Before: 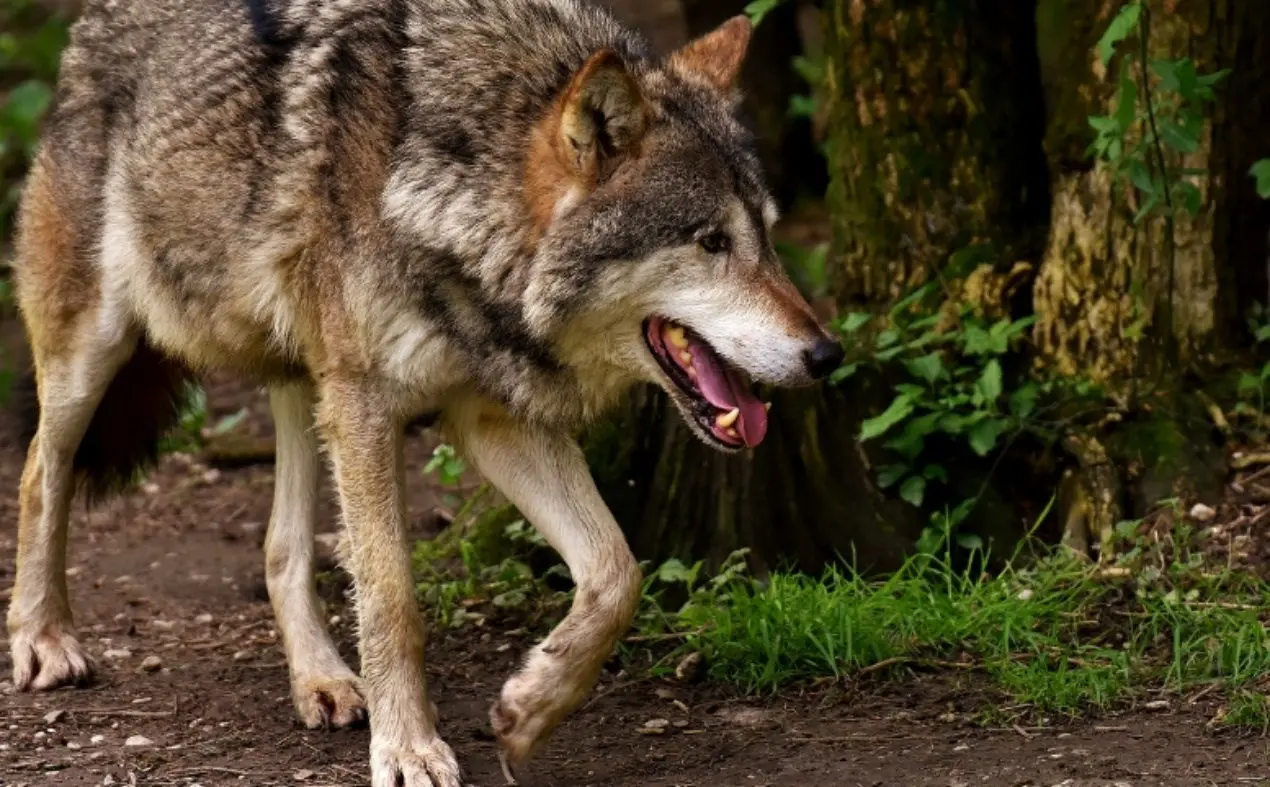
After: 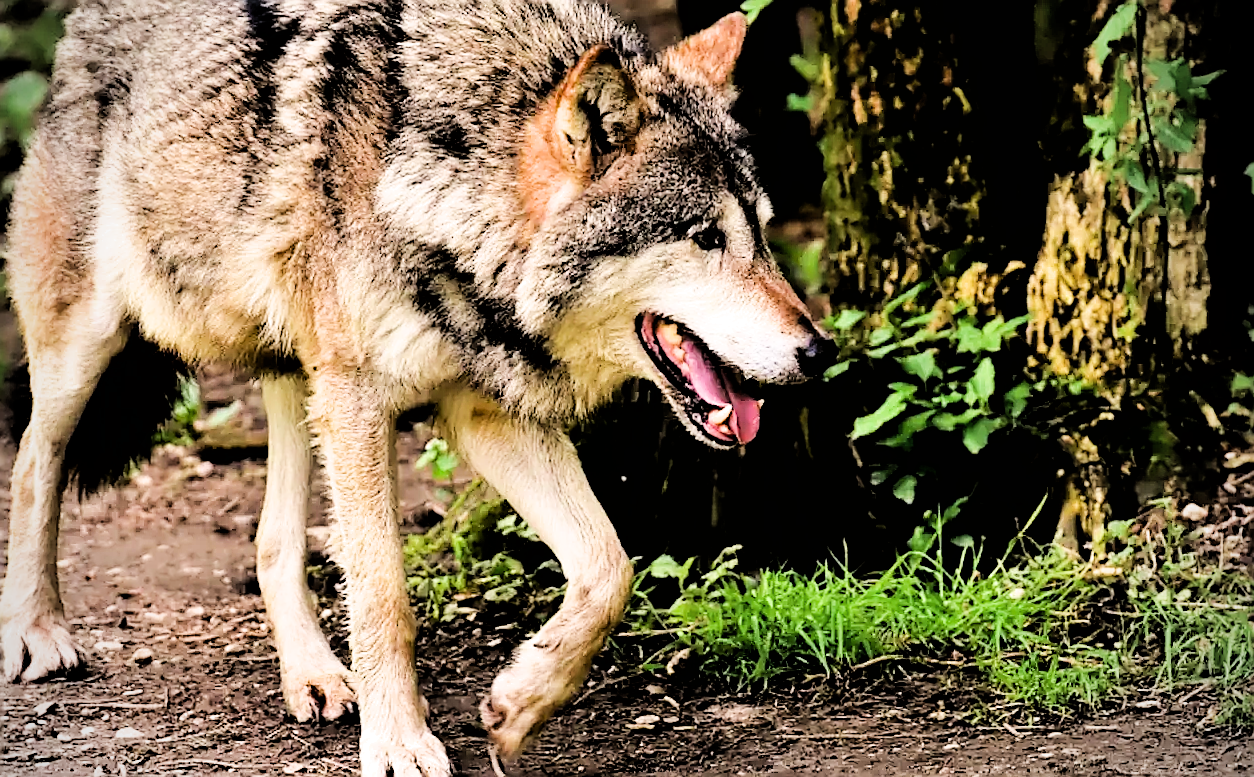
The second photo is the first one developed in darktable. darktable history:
crop and rotate: angle -0.429°
exposure: black level correction 0.001, exposure 1.645 EV, compensate highlight preservation false
vignetting: on, module defaults
filmic rgb: black relative exposure -2.91 EV, white relative exposure 4.56 EV, hardness 1.7, contrast 1.253
sharpen: radius 1.426, amount 1.247, threshold 0.681
shadows and highlights: shadows 30.81, highlights 1.78, soften with gaussian
tone equalizer: -8 EV -0.763 EV, -7 EV -0.7 EV, -6 EV -0.577 EV, -5 EV -0.397 EV, -3 EV 0.388 EV, -2 EV 0.6 EV, -1 EV 0.683 EV, +0 EV 0.741 EV, edges refinement/feathering 500, mask exposure compensation -1.57 EV, preserve details no
